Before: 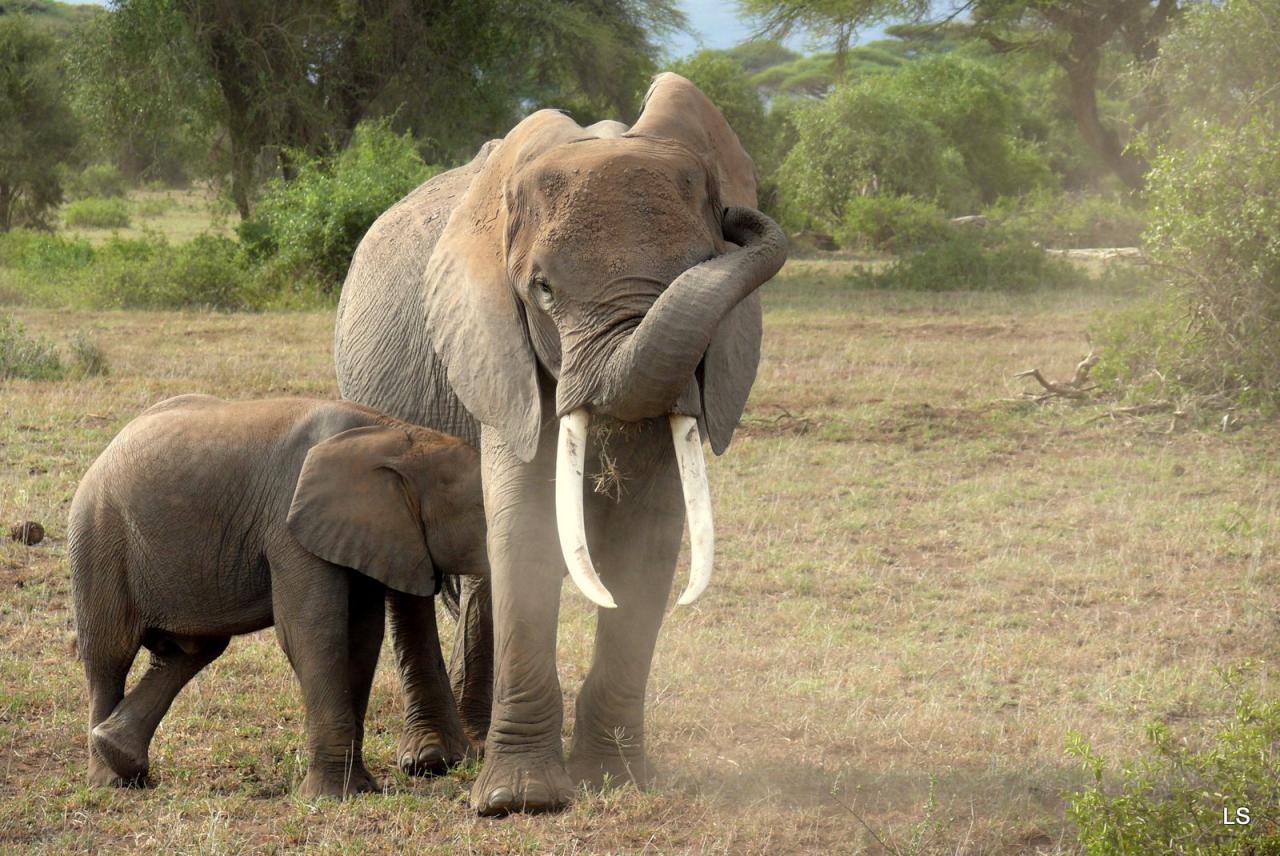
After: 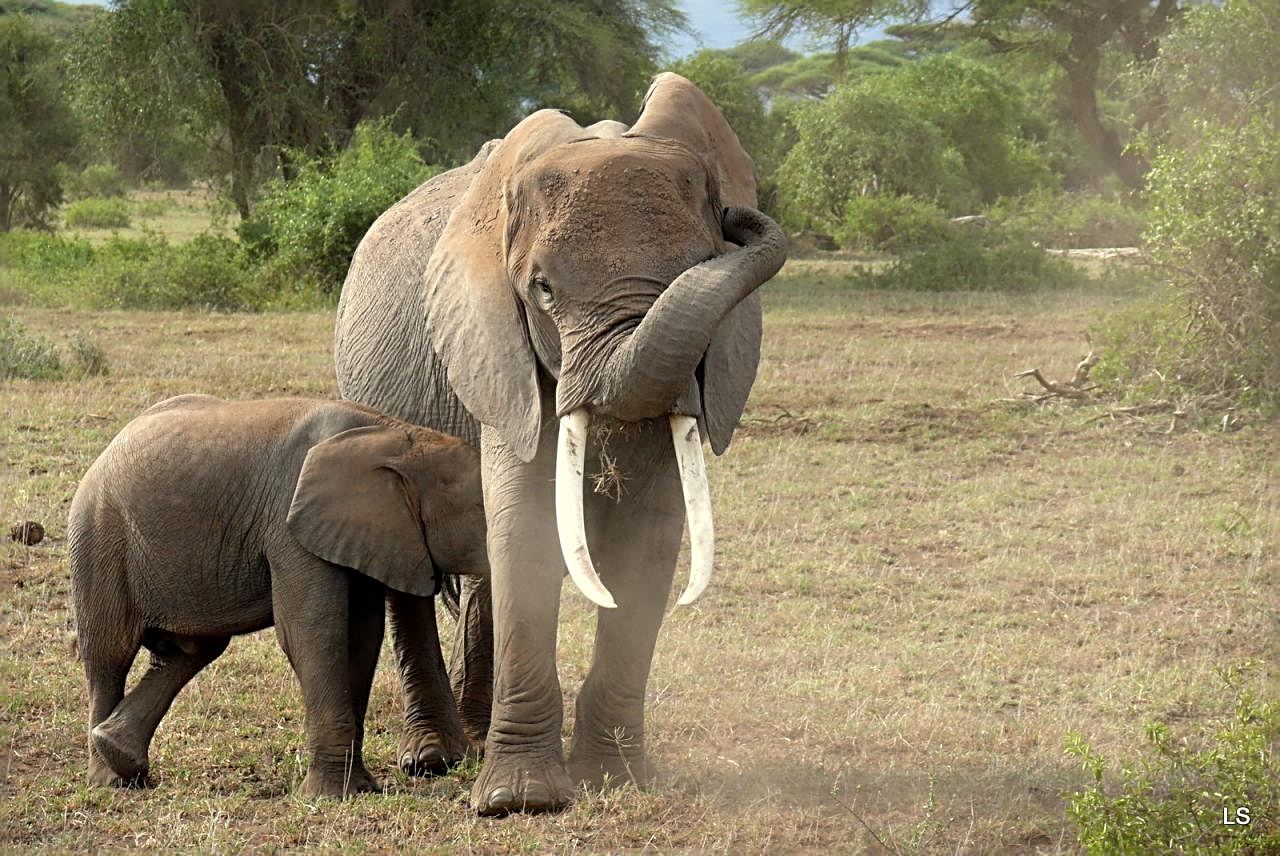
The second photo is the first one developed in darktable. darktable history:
sharpen: radius 3.109
